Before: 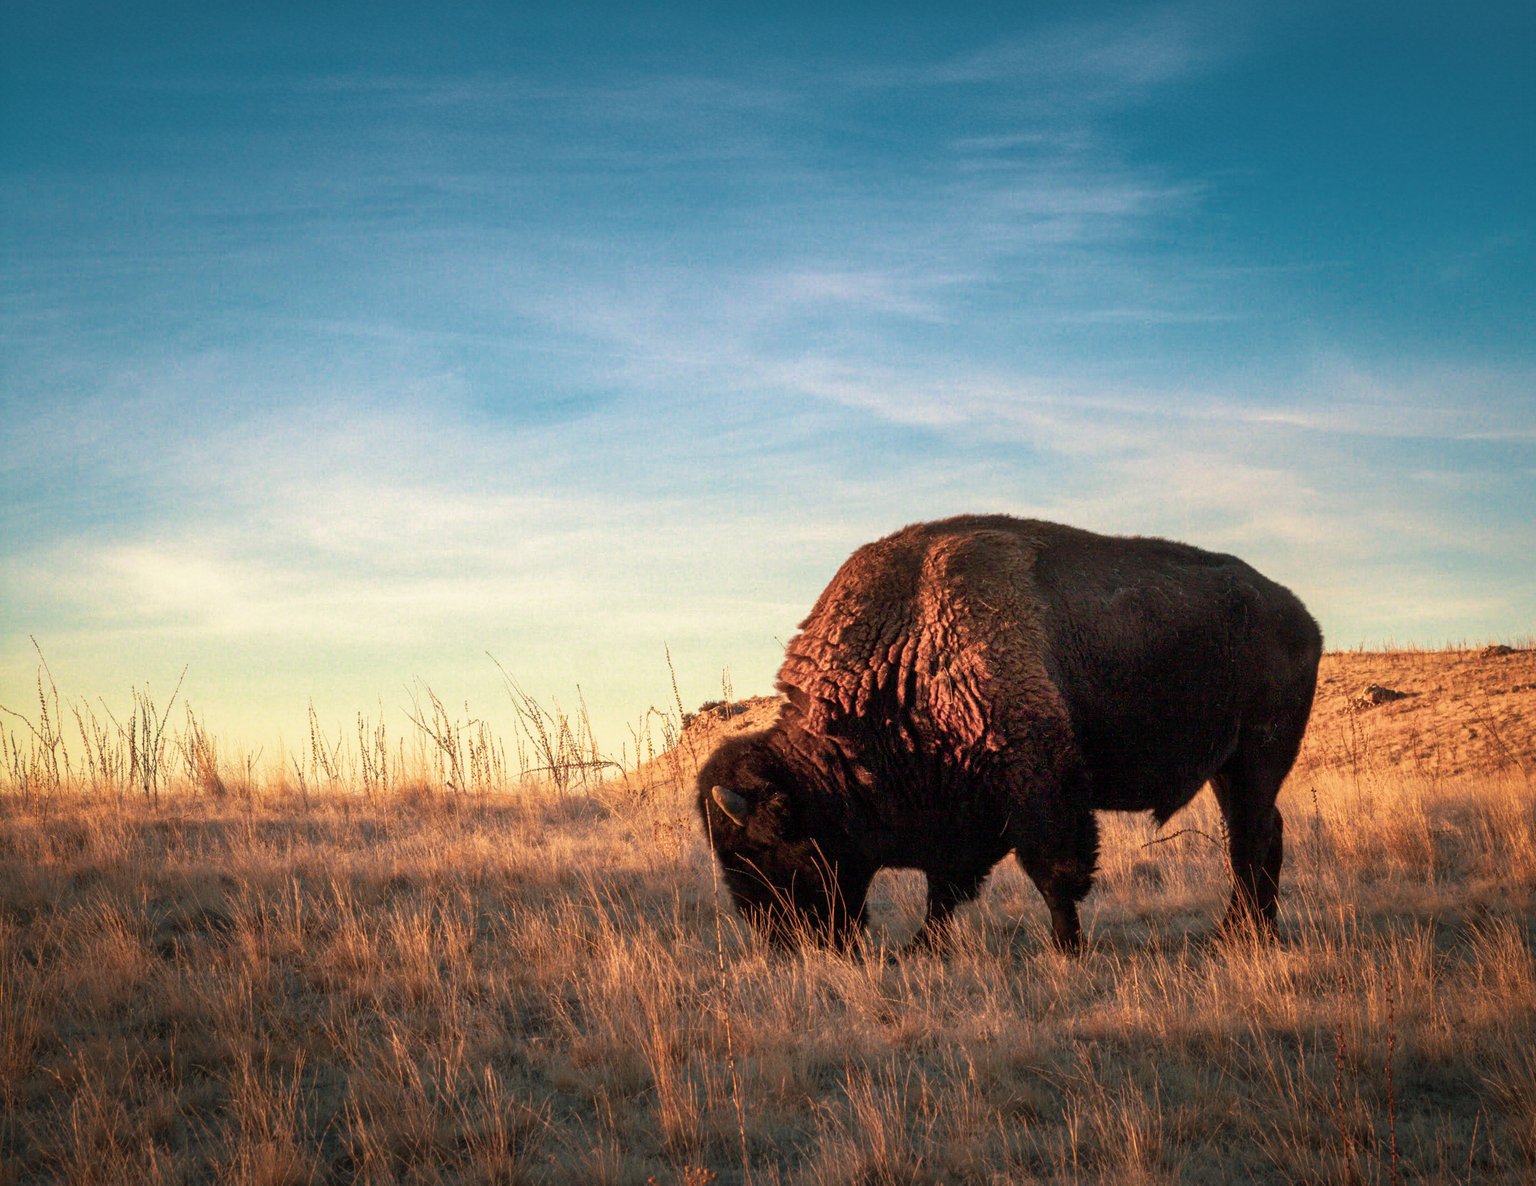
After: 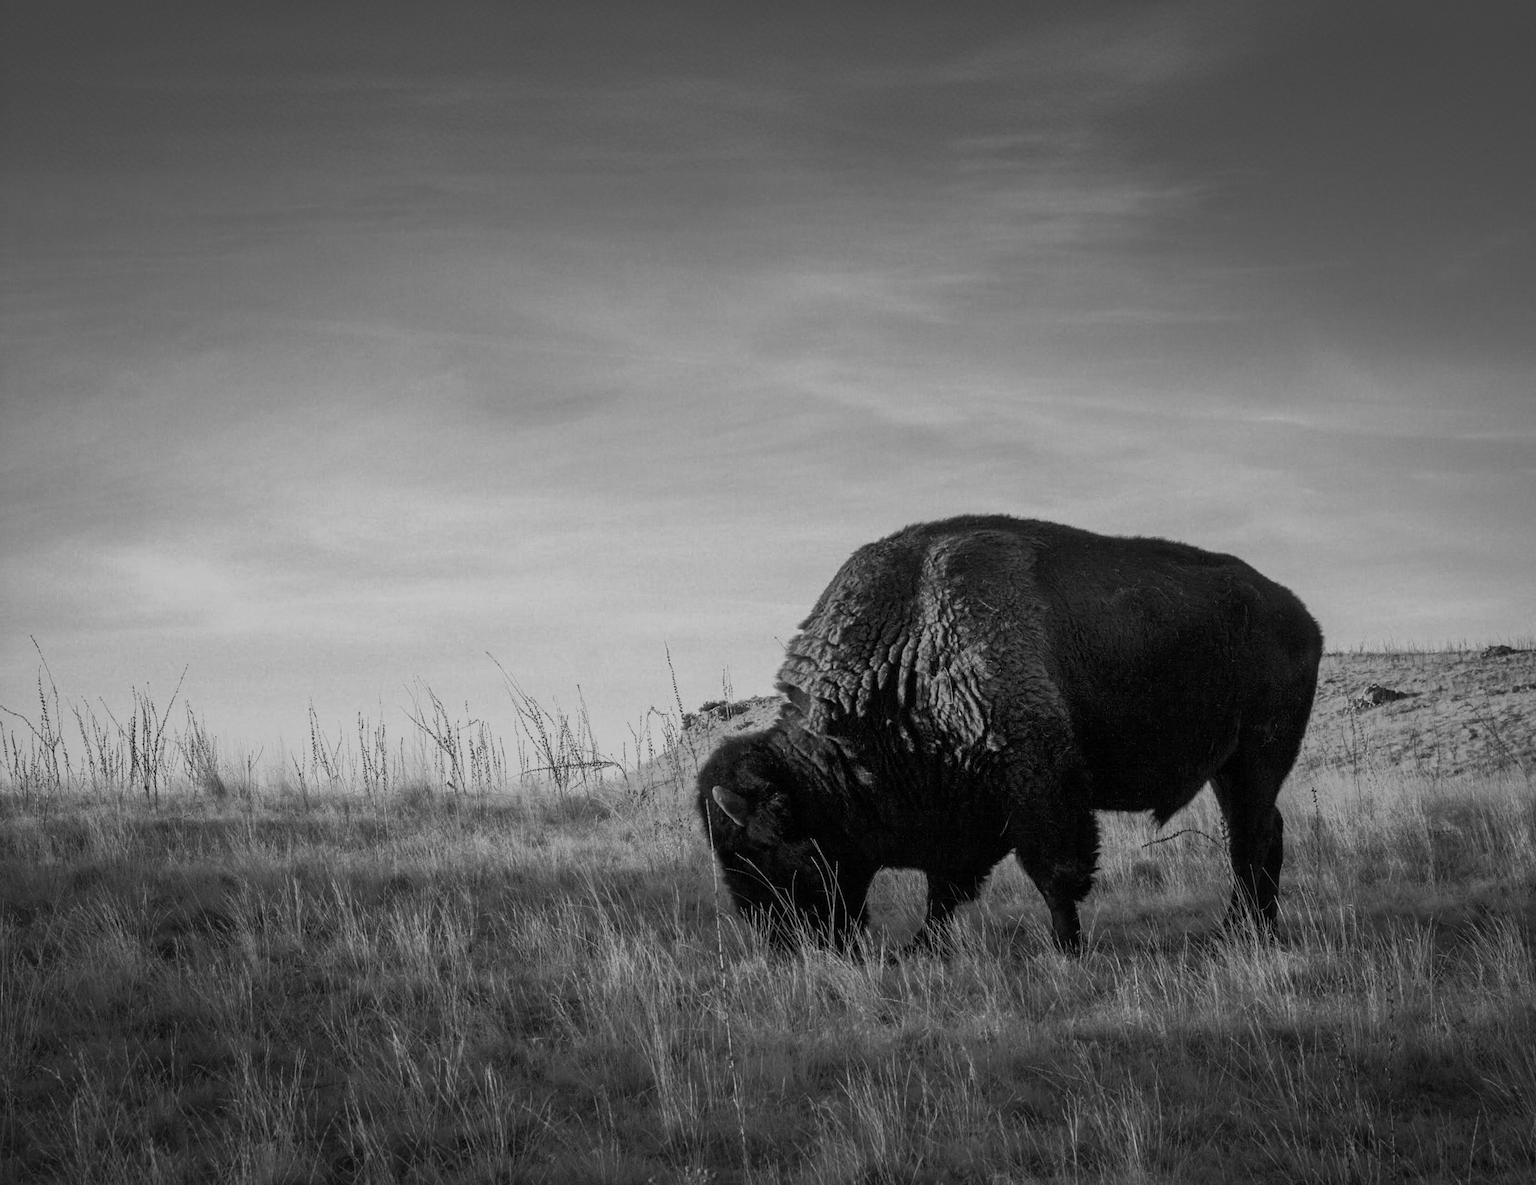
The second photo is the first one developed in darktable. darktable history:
white balance: red 1.08, blue 0.791
tone equalizer: on, module defaults
color calibration: output gray [0.253, 0.26, 0.487, 0], gray › normalize channels true, illuminant same as pipeline (D50), adaptation XYZ, x 0.346, y 0.359, gamut compression 0
sharpen: amount 0.2
graduated density: on, module defaults
